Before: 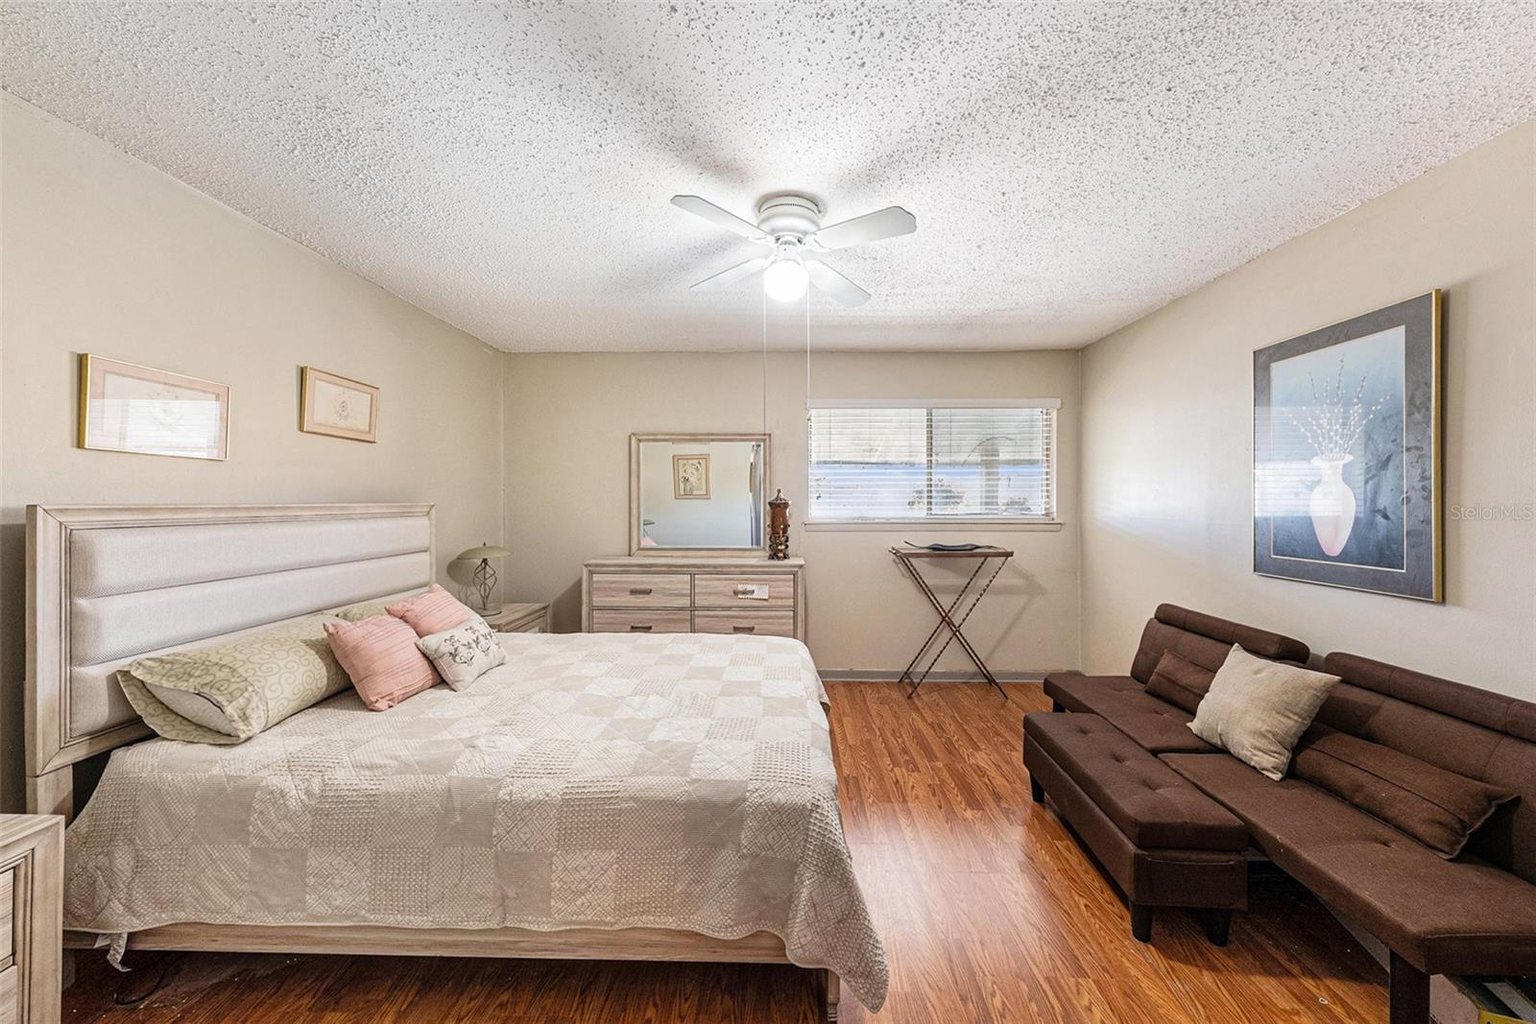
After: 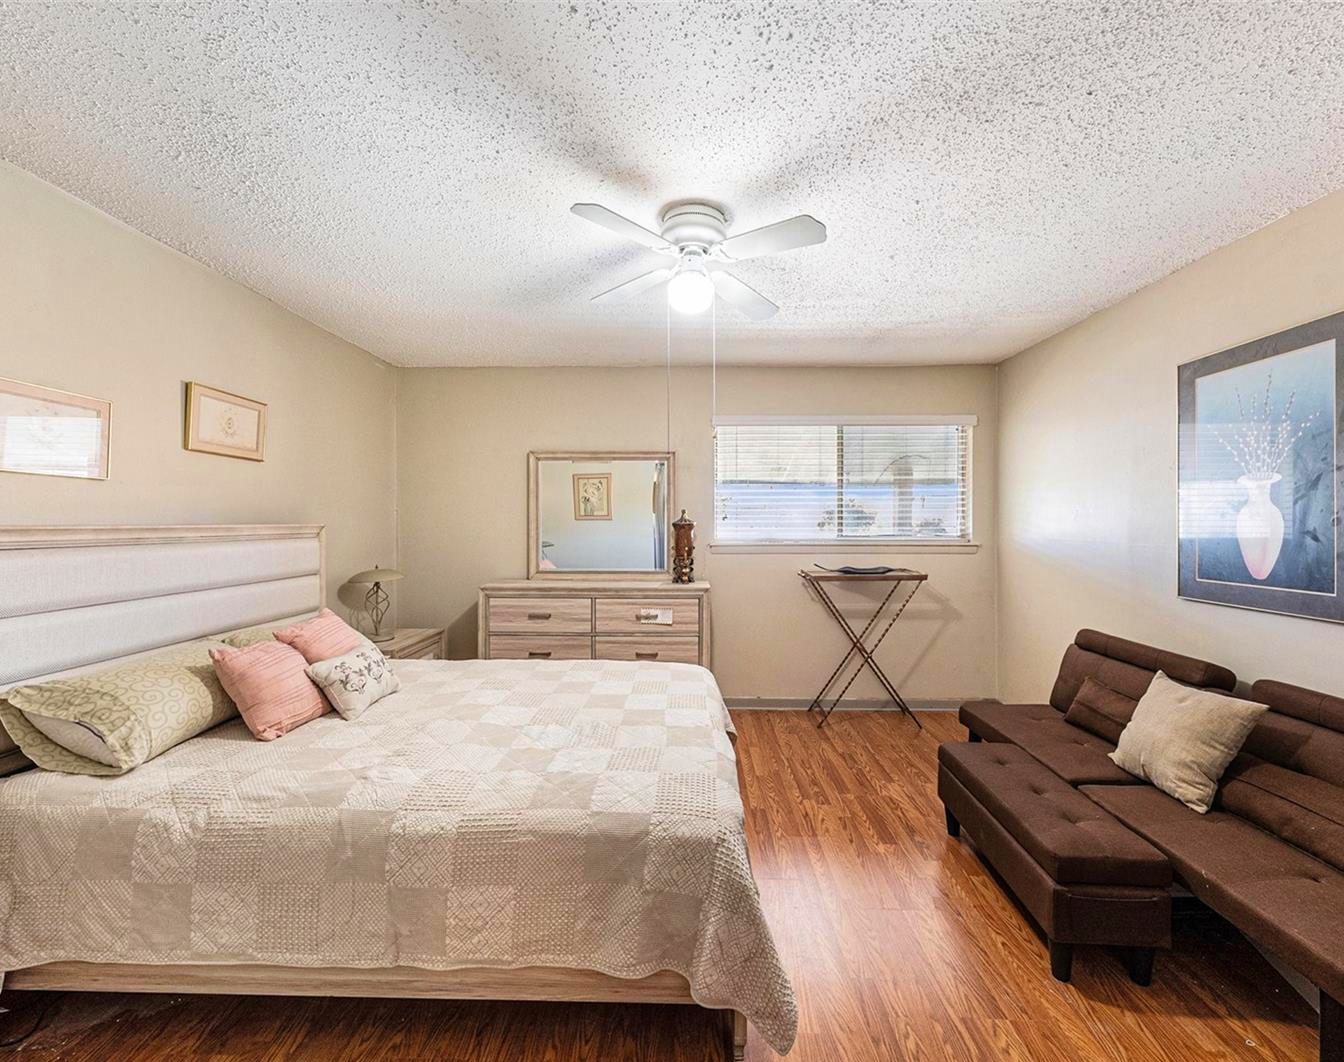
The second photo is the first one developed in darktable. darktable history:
velvia: on, module defaults
crop: left 8.026%, right 7.374%
